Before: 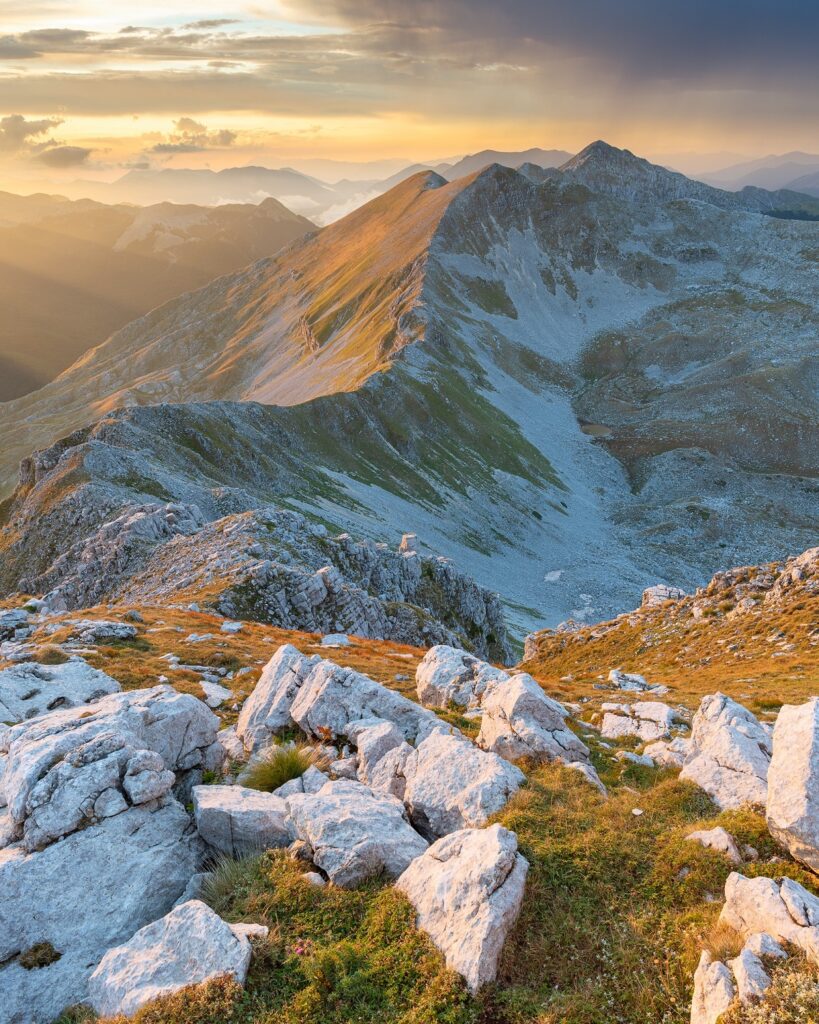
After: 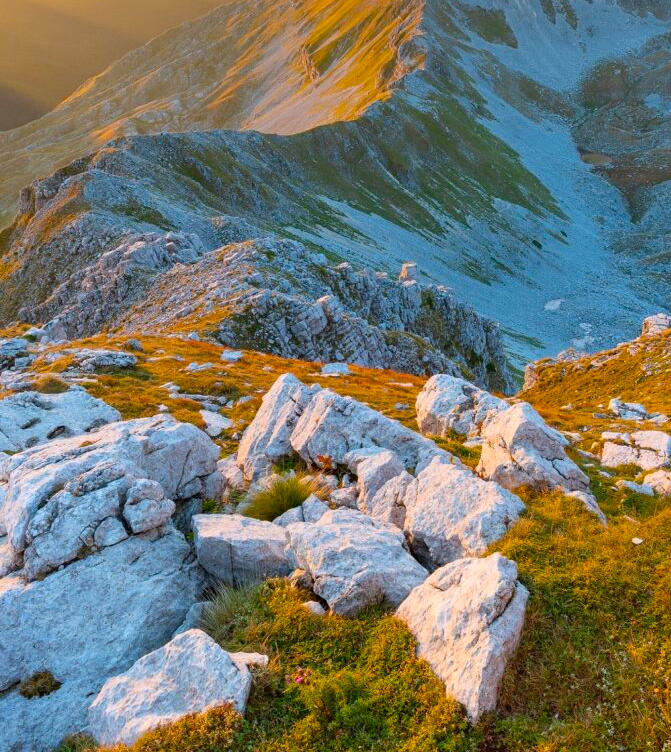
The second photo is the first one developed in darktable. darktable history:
color balance rgb: linear chroma grading › global chroma 15%, perceptual saturation grading › global saturation 30%
crop: top 26.531%, right 17.959%
